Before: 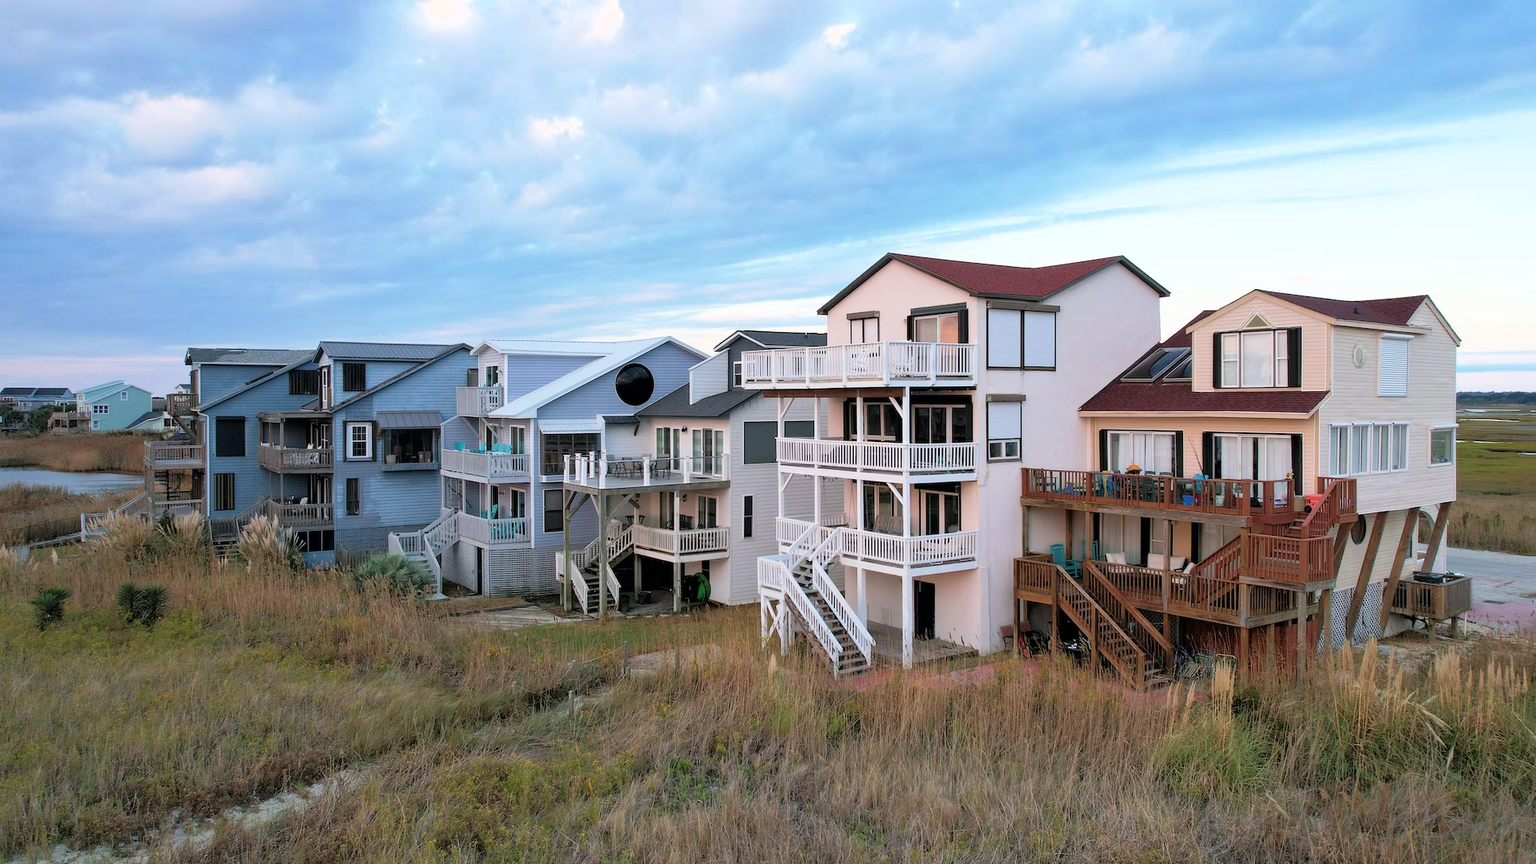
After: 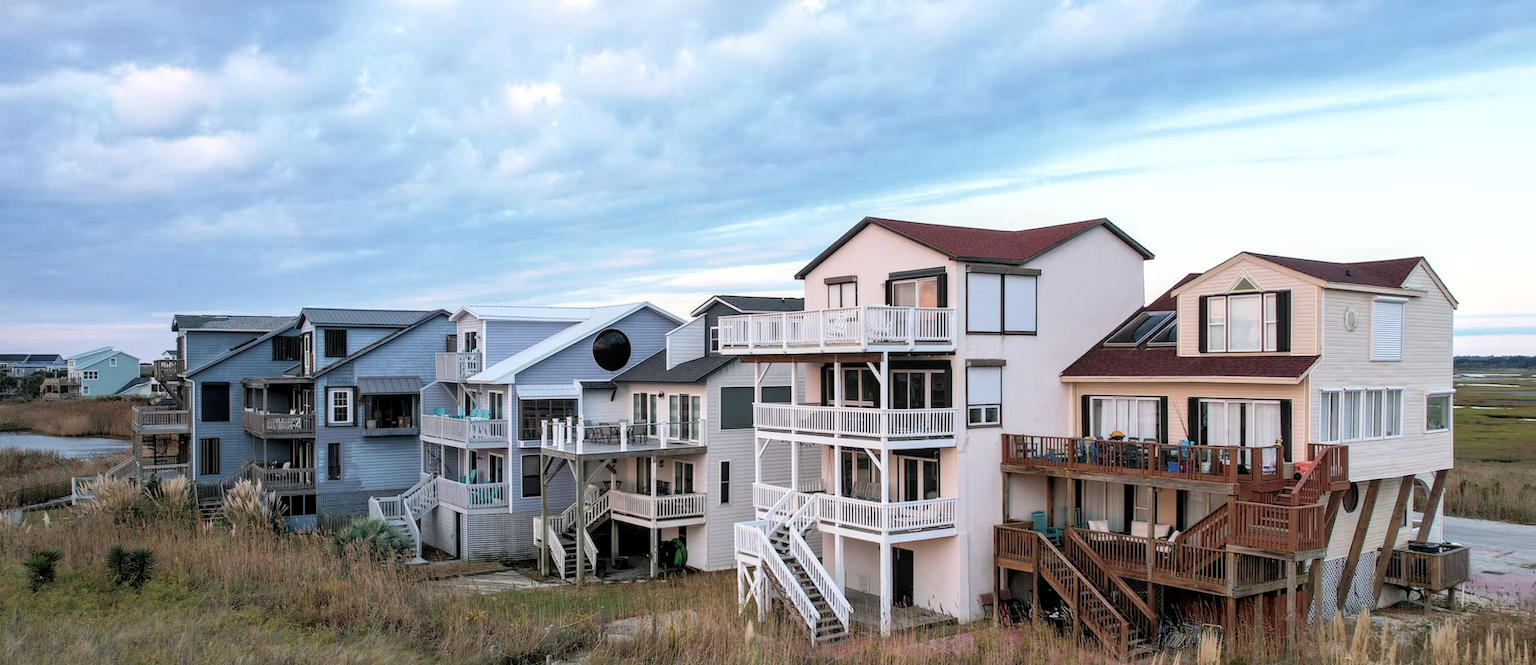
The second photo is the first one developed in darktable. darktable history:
crop: left 0.387%, top 5.469%, bottom 19.809%
rotate and perspective: lens shift (horizontal) -0.055, automatic cropping off
contrast brightness saturation: contrast 0.11, saturation -0.17
local contrast: on, module defaults
